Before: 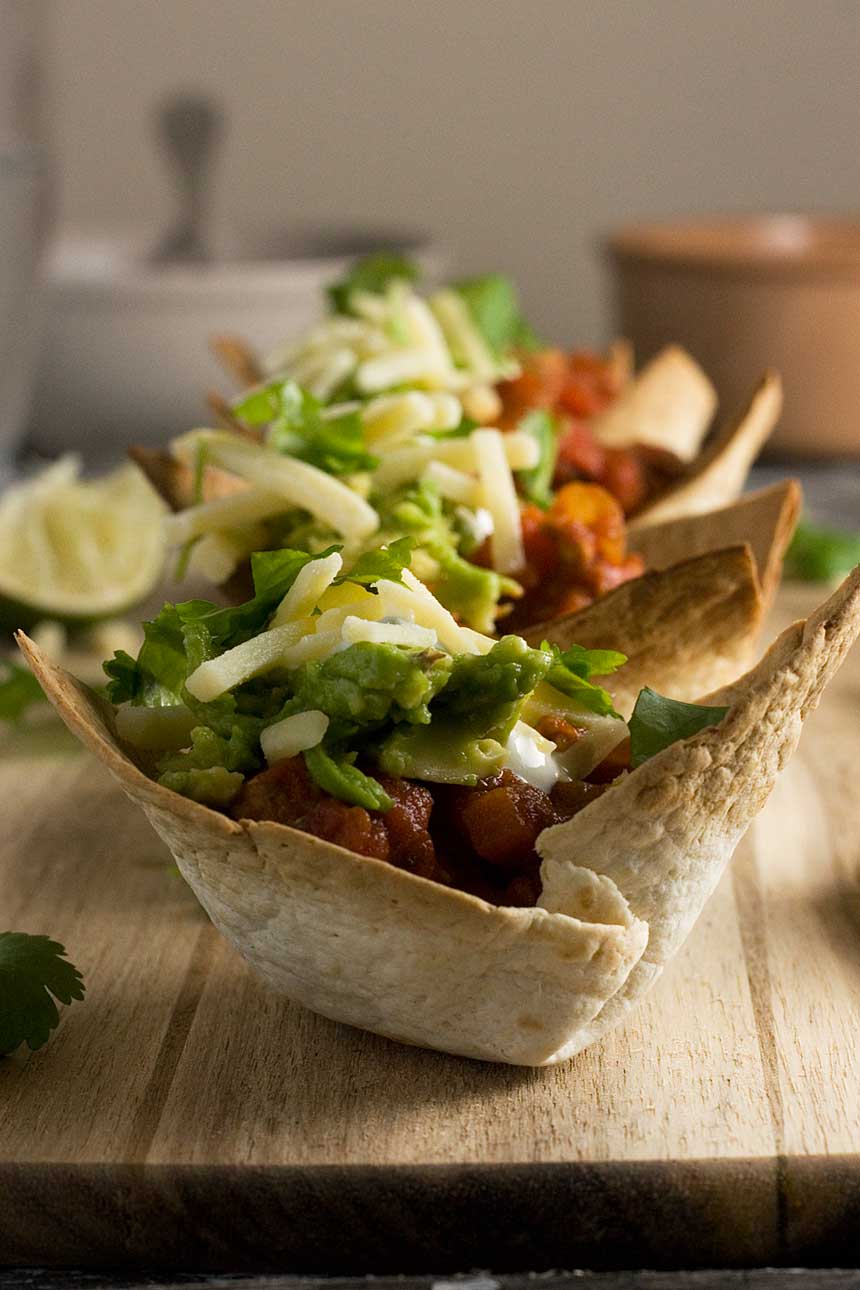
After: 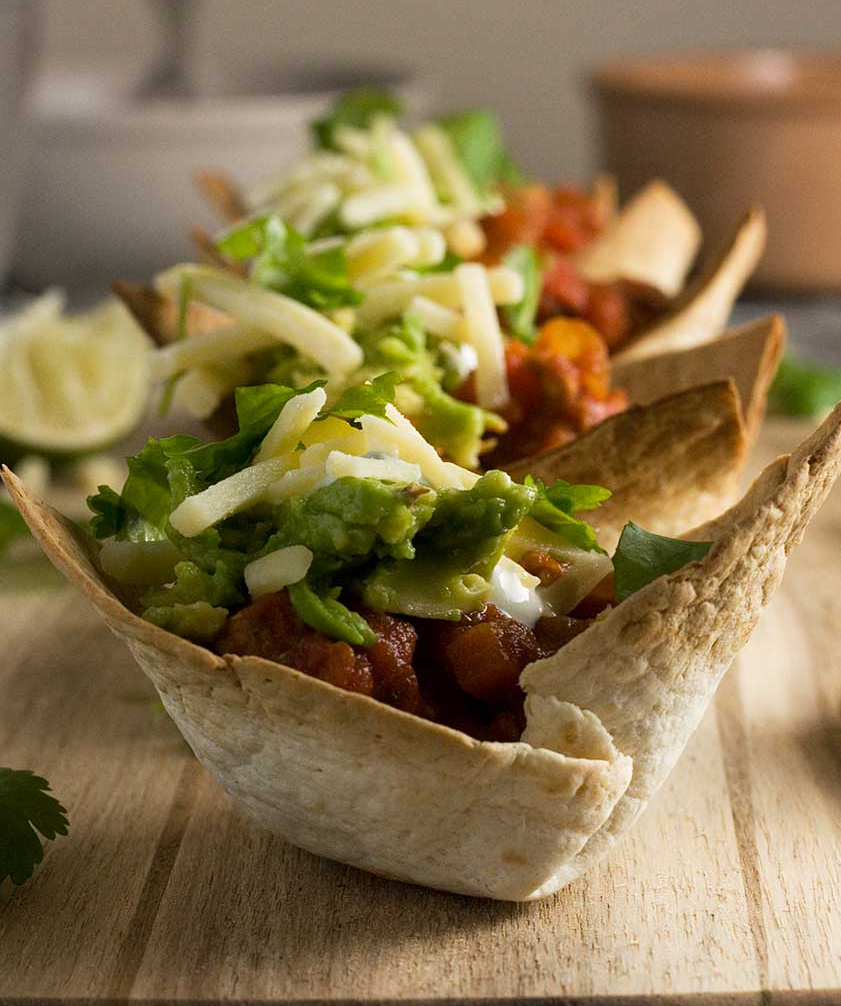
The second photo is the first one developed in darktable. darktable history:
crop and rotate: left 1.899%, top 12.864%, right 0.205%, bottom 9.098%
